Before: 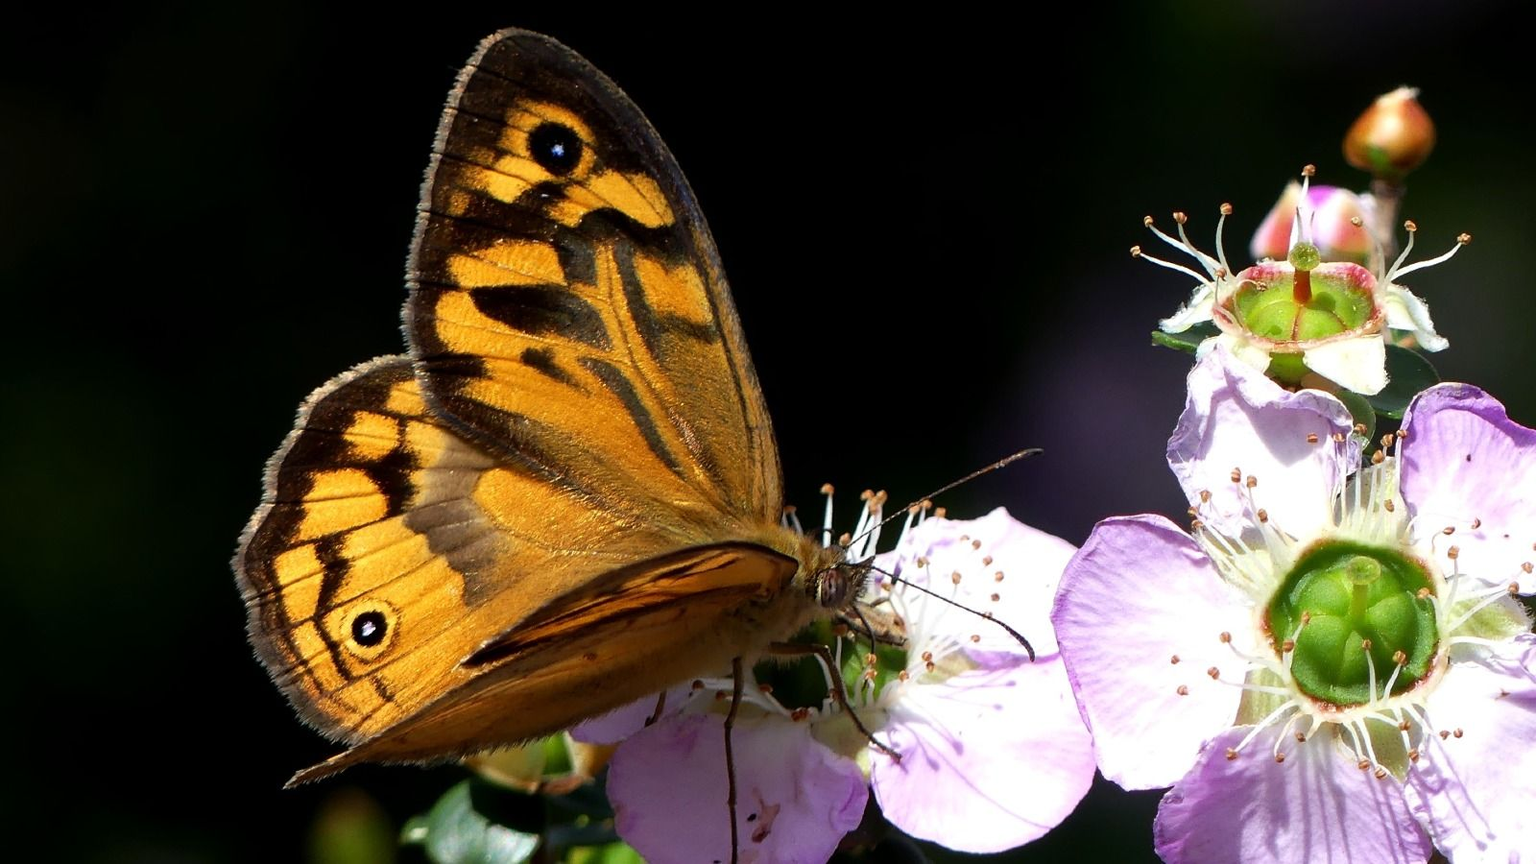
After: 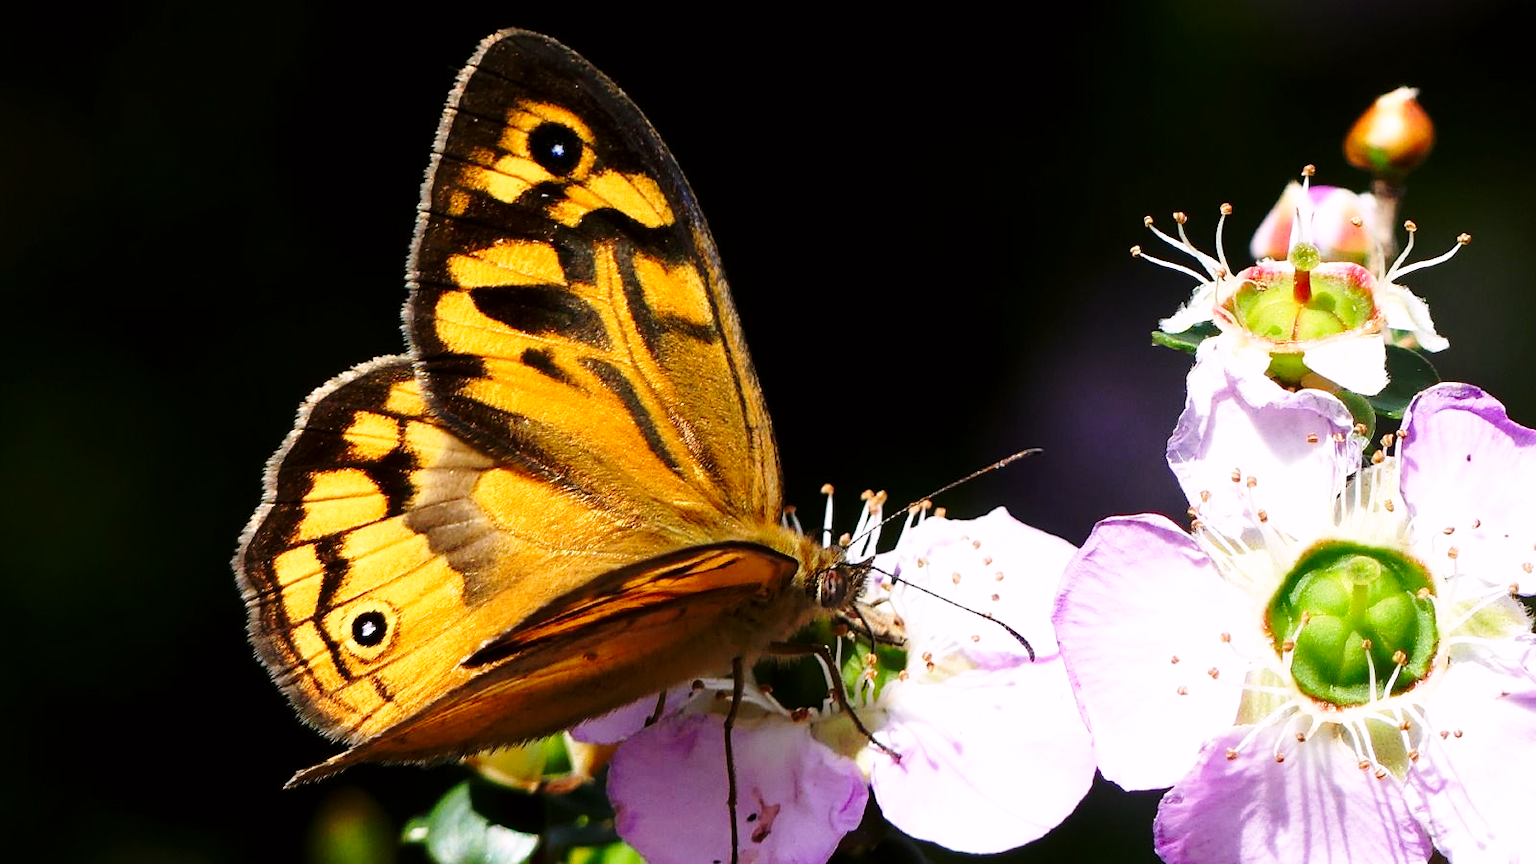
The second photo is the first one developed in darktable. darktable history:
color correction: highlights a* 3.13, highlights b* -1.14, shadows a* -0.071, shadows b* 2.52, saturation 0.98
base curve: curves: ch0 [(0, 0) (0.036, 0.037) (0.121, 0.228) (0.46, 0.76) (0.859, 0.983) (1, 1)], preserve colors none
